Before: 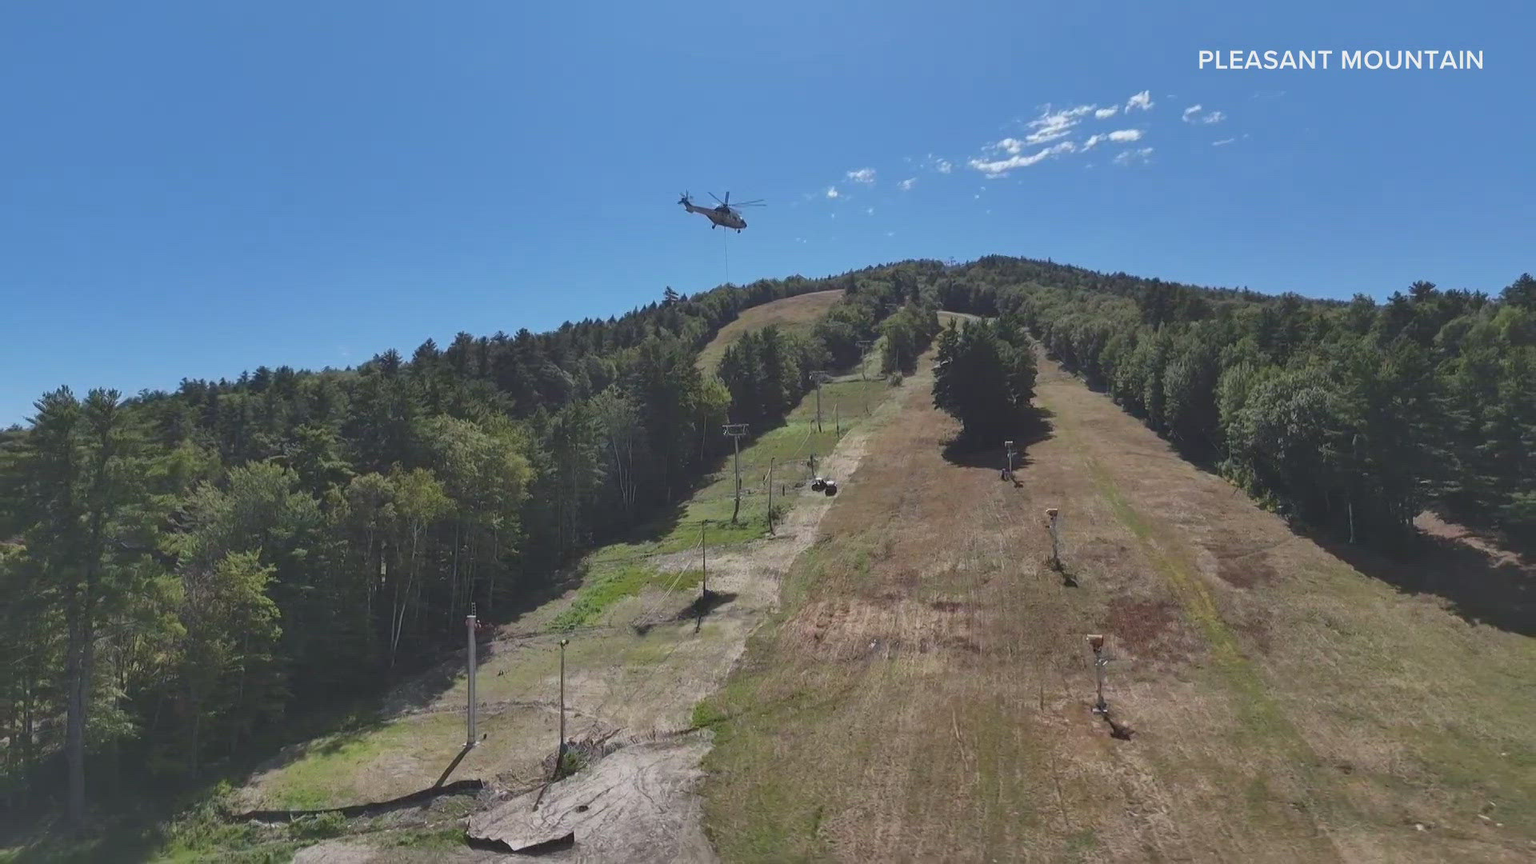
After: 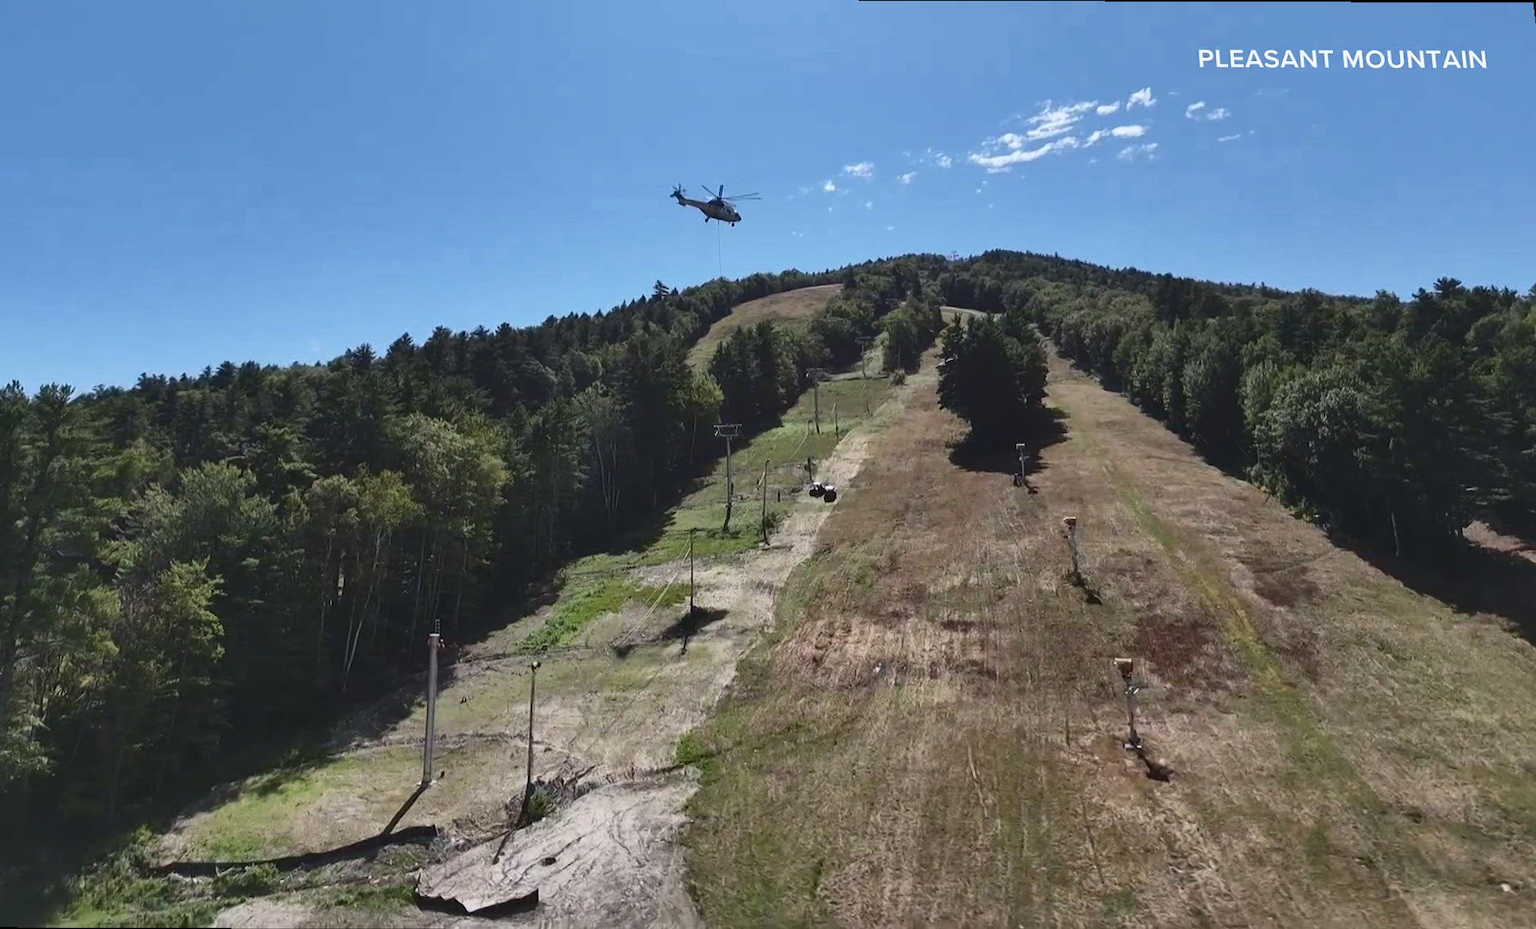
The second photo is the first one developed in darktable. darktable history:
rotate and perspective: rotation 0.215°, lens shift (vertical) -0.139, crop left 0.069, crop right 0.939, crop top 0.002, crop bottom 0.996
contrast brightness saturation: contrast 0.28
